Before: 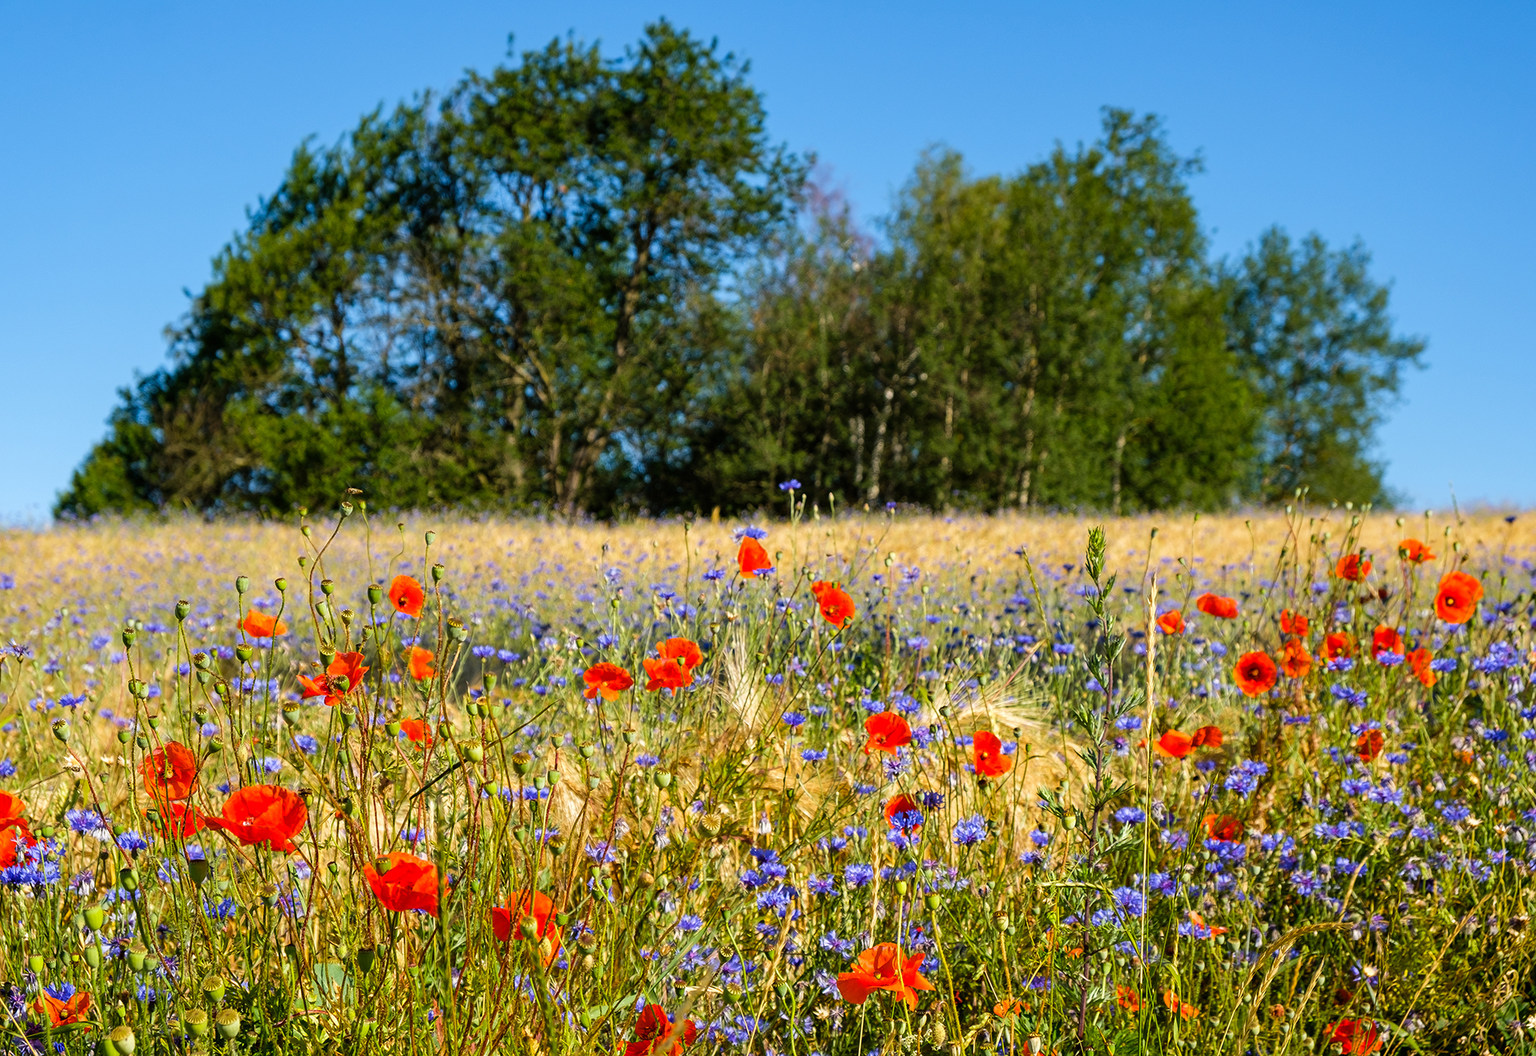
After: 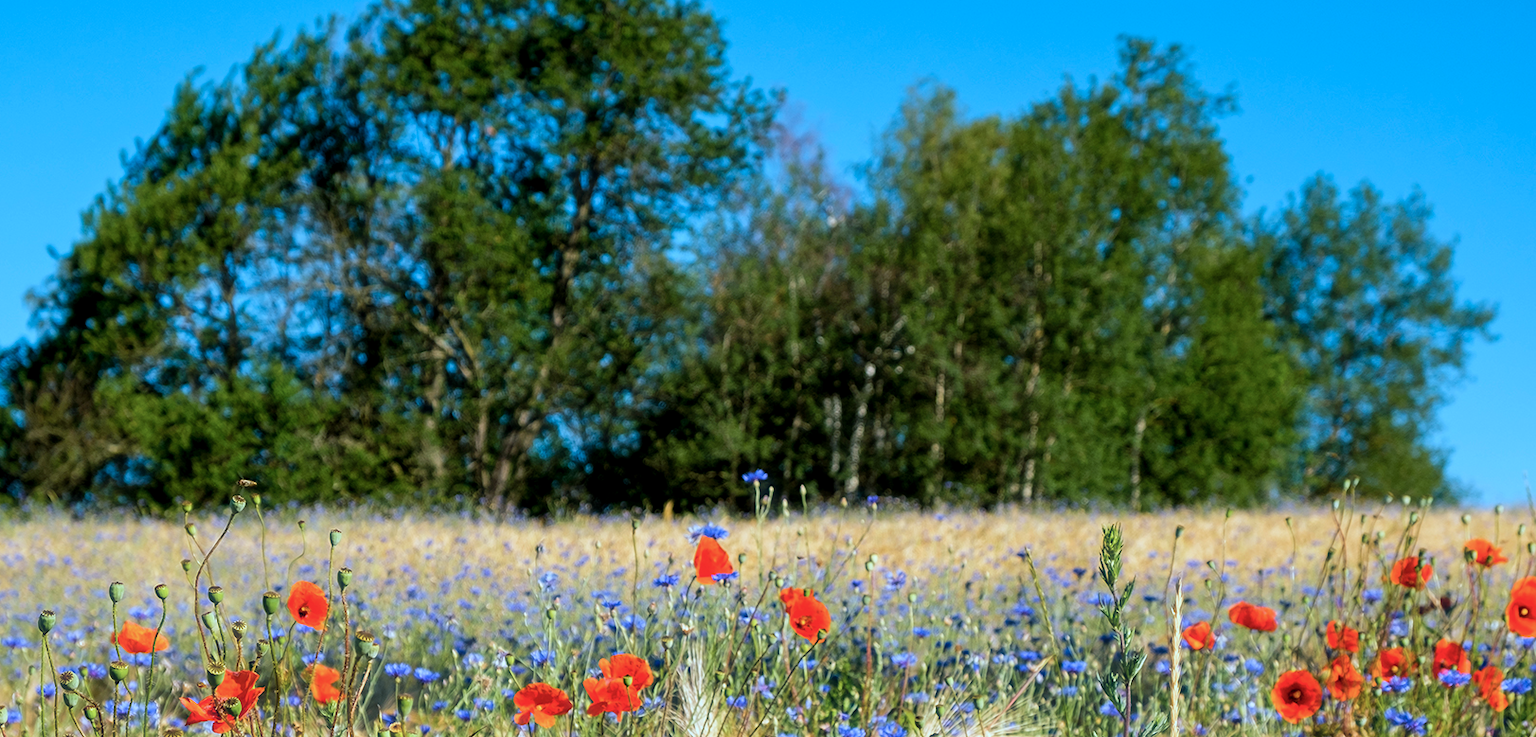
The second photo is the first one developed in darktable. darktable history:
color correction: highlights a* -9.68, highlights b* -20.99
haze removal: strength -0.113, compatibility mode true, adaptive false
crop and rotate: left 9.294%, top 7.3%, right 4.852%, bottom 32.687%
color balance rgb: shadows lift › chroma 2.004%, shadows lift › hue 217.64°, power › chroma 0.249%, power › hue 63.3°, highlights gain › chroma 1.341%, highlights gain › hue 57.32°, global offset › luminance -0.491%, perceptual saturation grading › global saturation 0.123%
